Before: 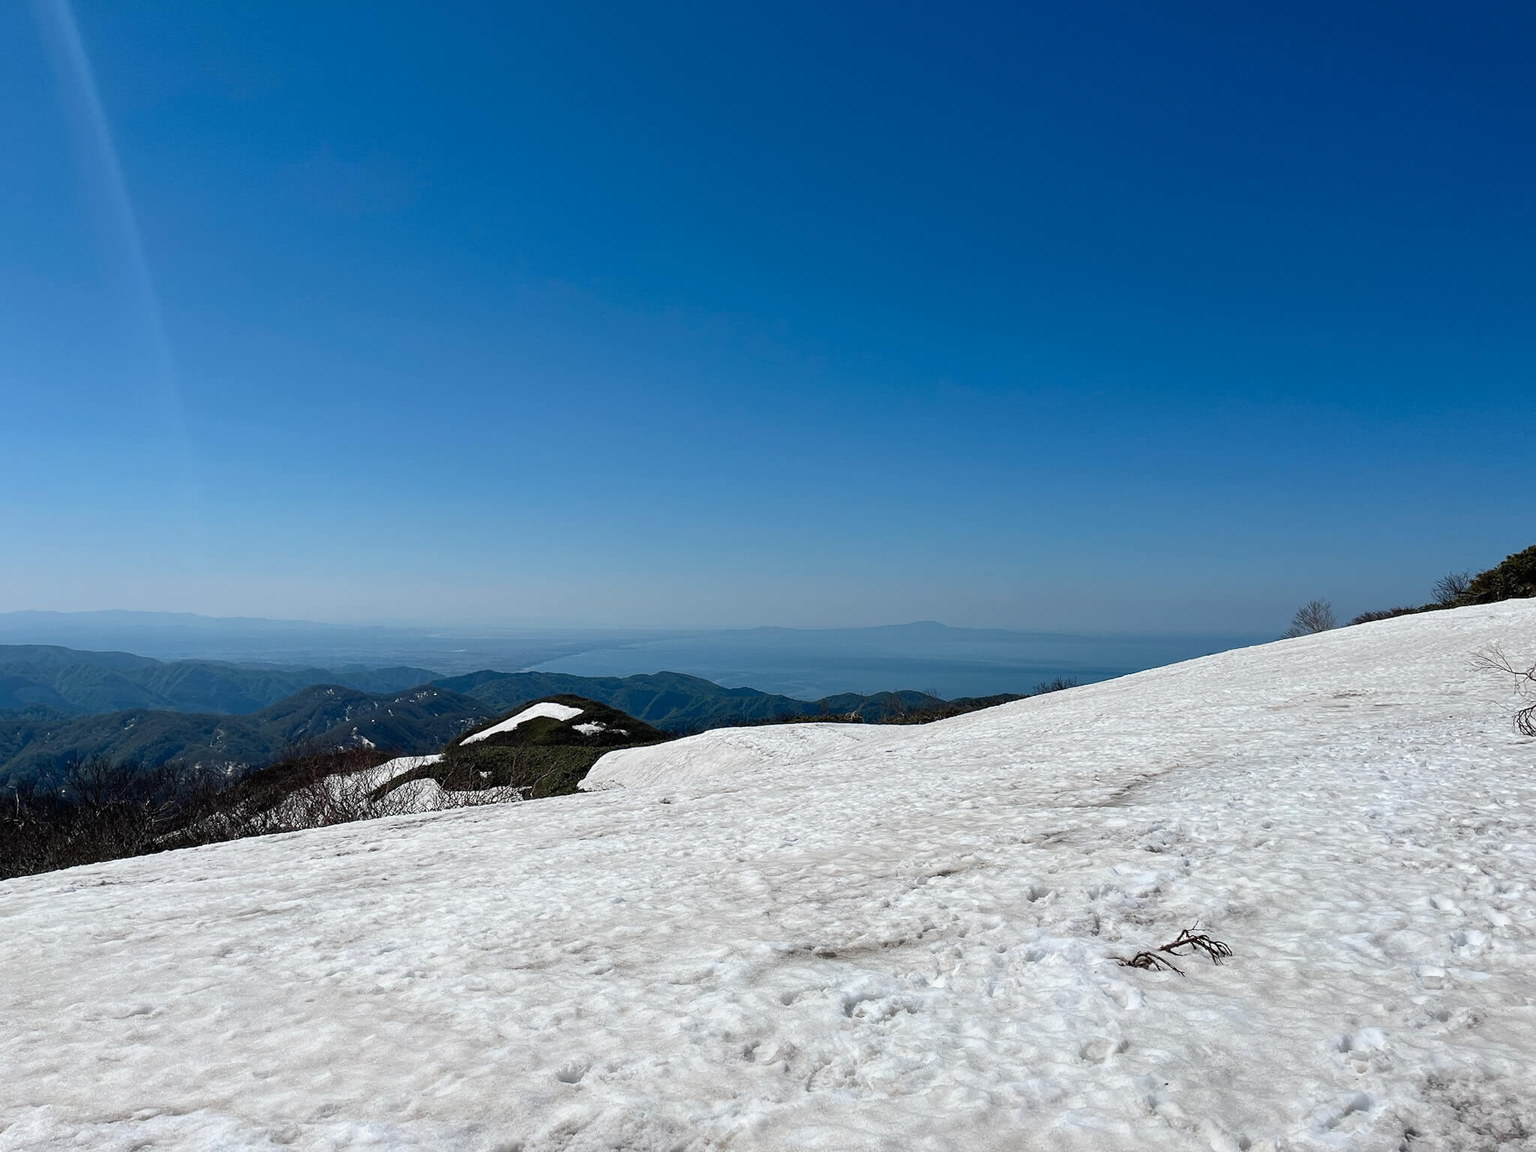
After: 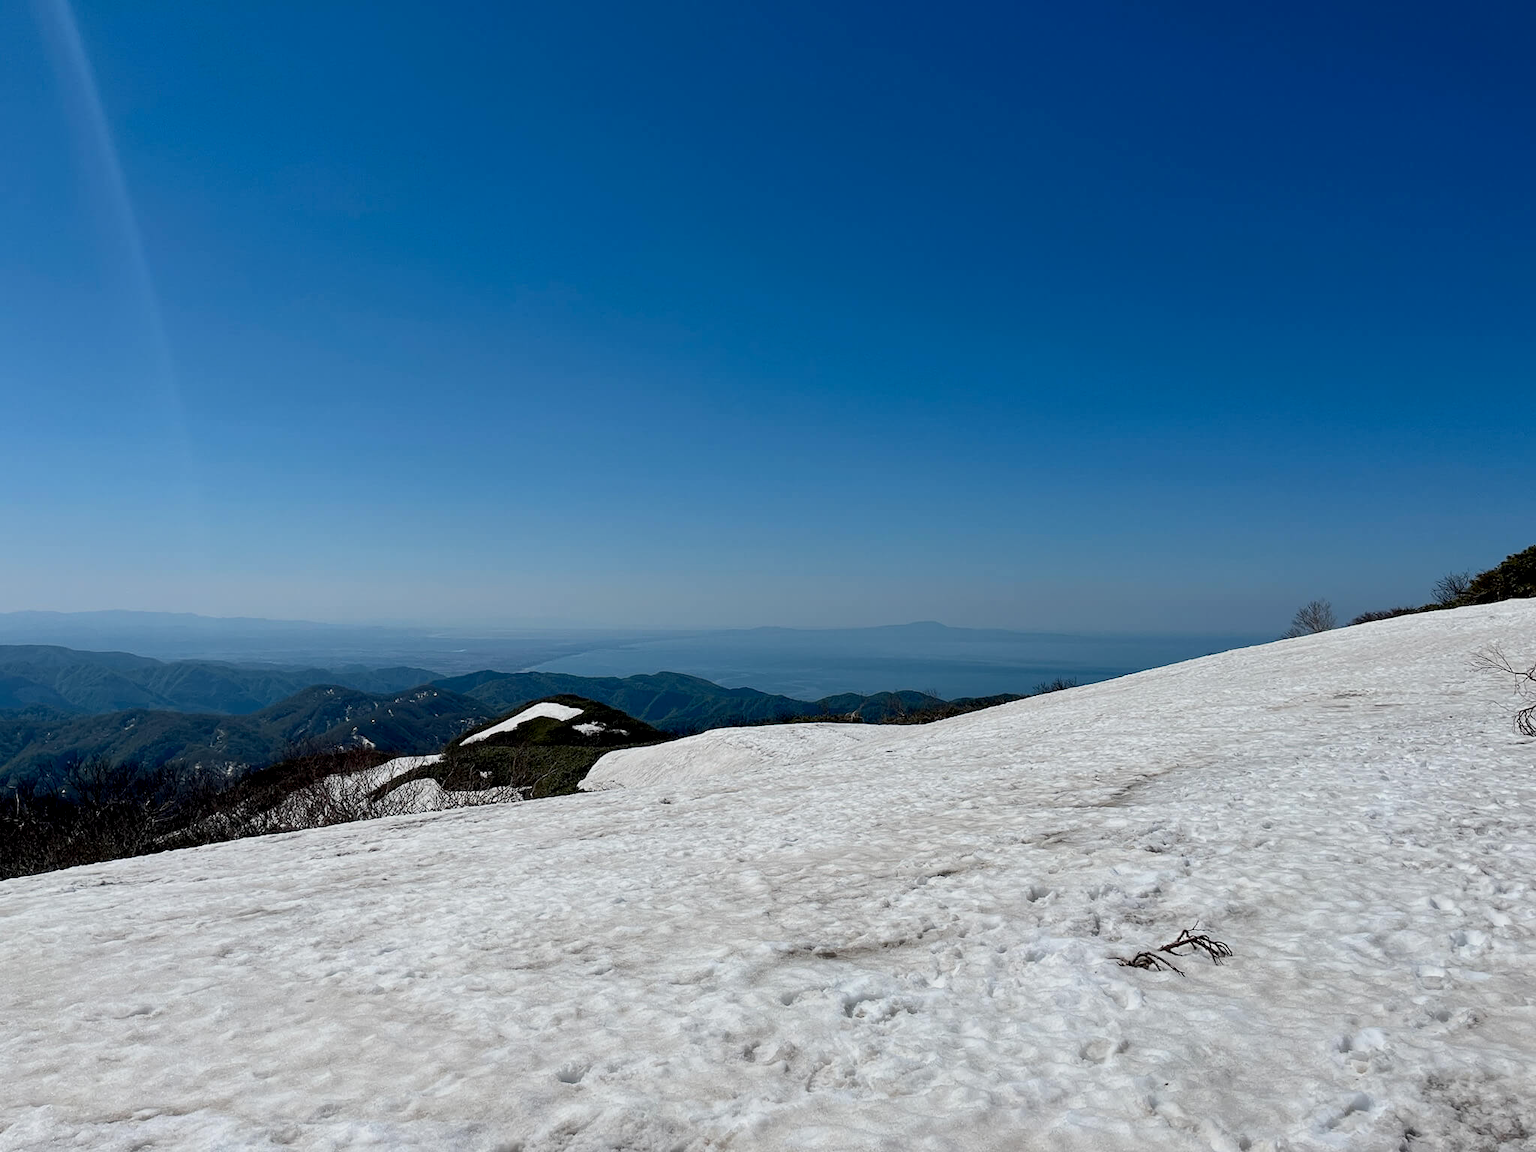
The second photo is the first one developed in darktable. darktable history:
exposure: black level correction 0.006, exposure -0.223 EV, compensate exposure bias true, compensate highlight preservation false
